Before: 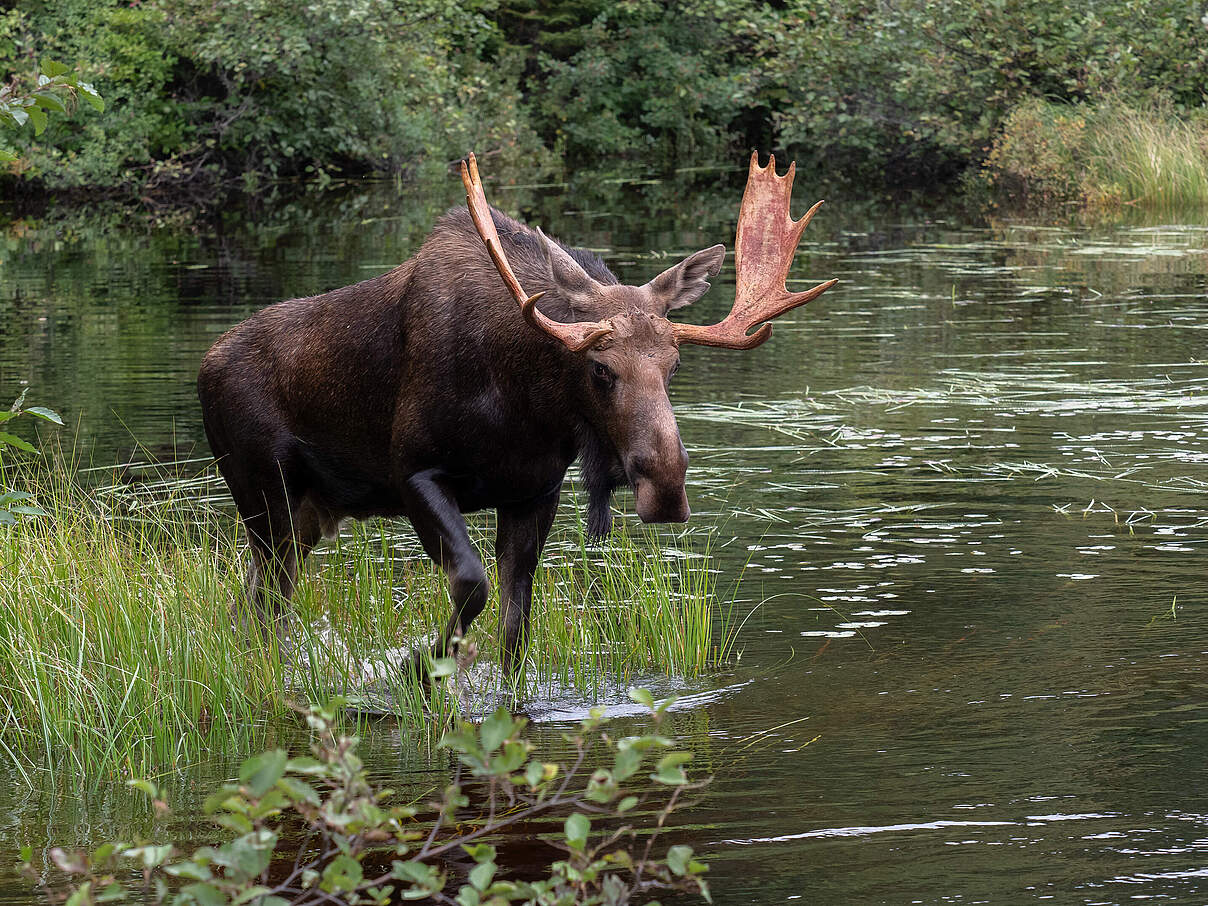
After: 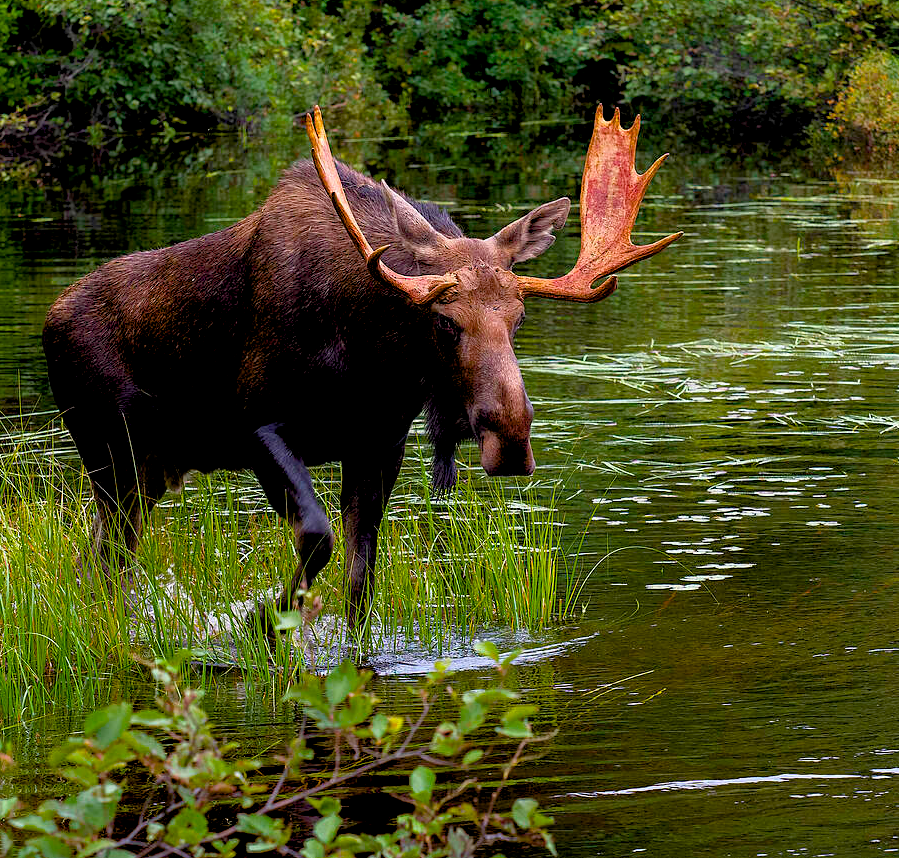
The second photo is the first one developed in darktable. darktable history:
color balance rgb: global offset › luminance -1.418%, perceptual saturation grading › global saturation 36.355%, perceptual saturation grading › shadows 35.855%, global vibrance 43.478%
crop and rotate: left 12.96%, top 5.293%, right 12.556%
